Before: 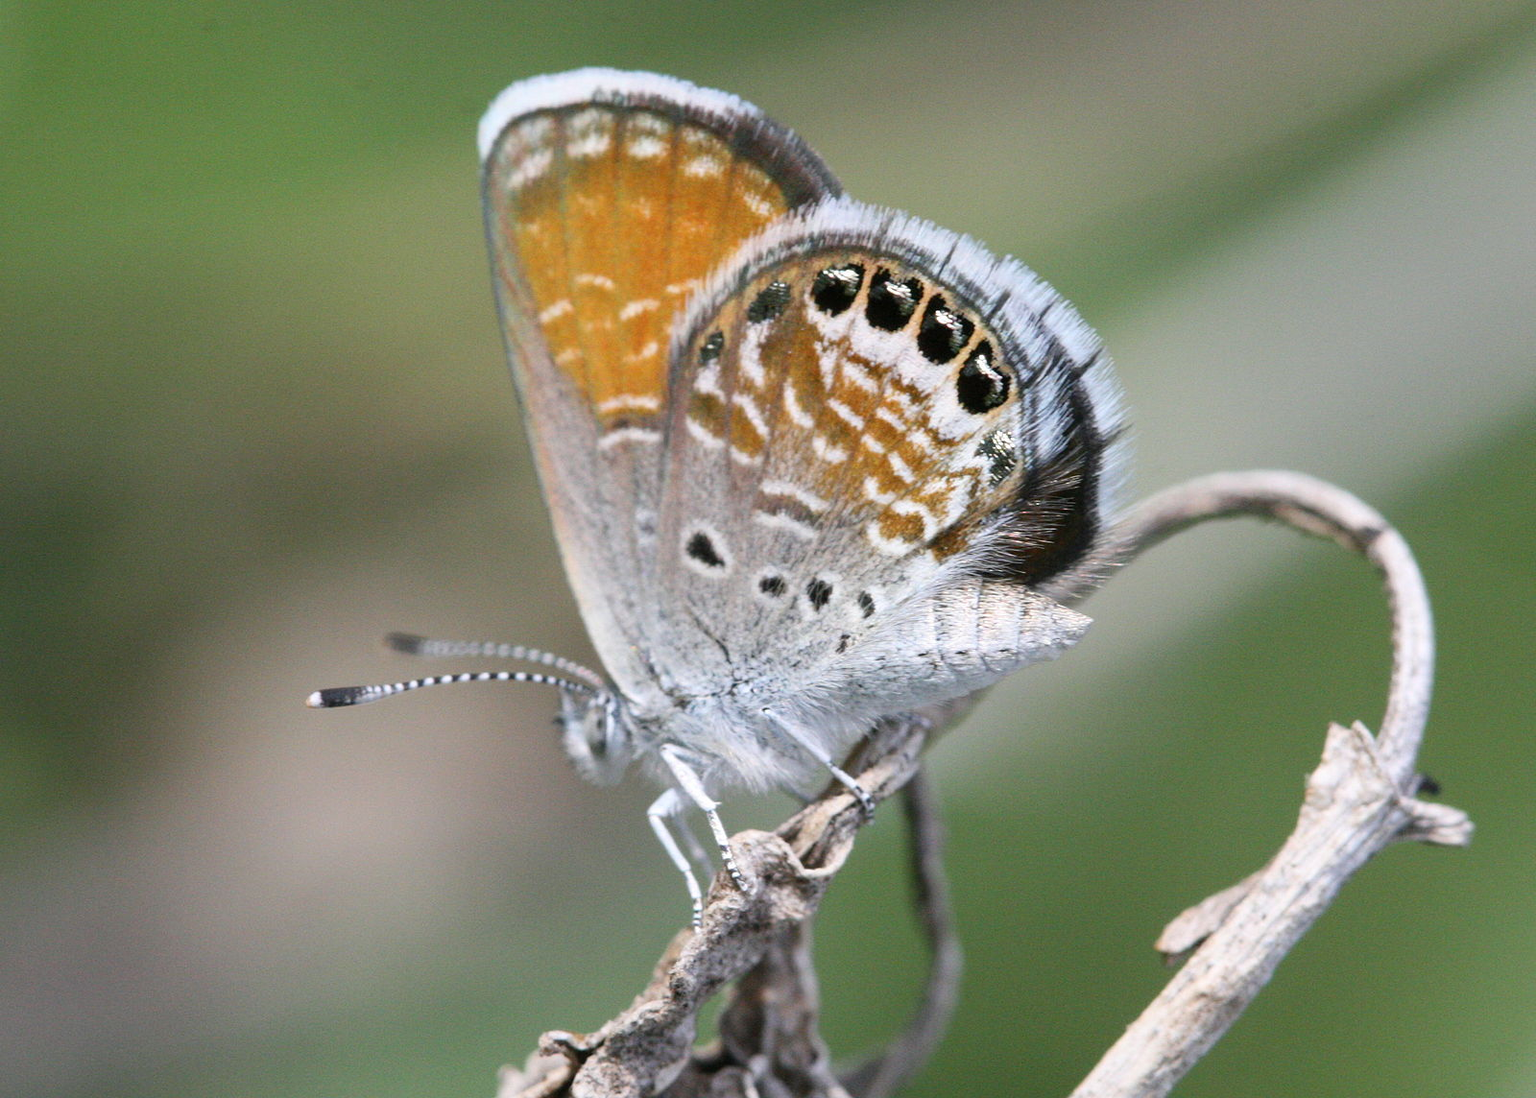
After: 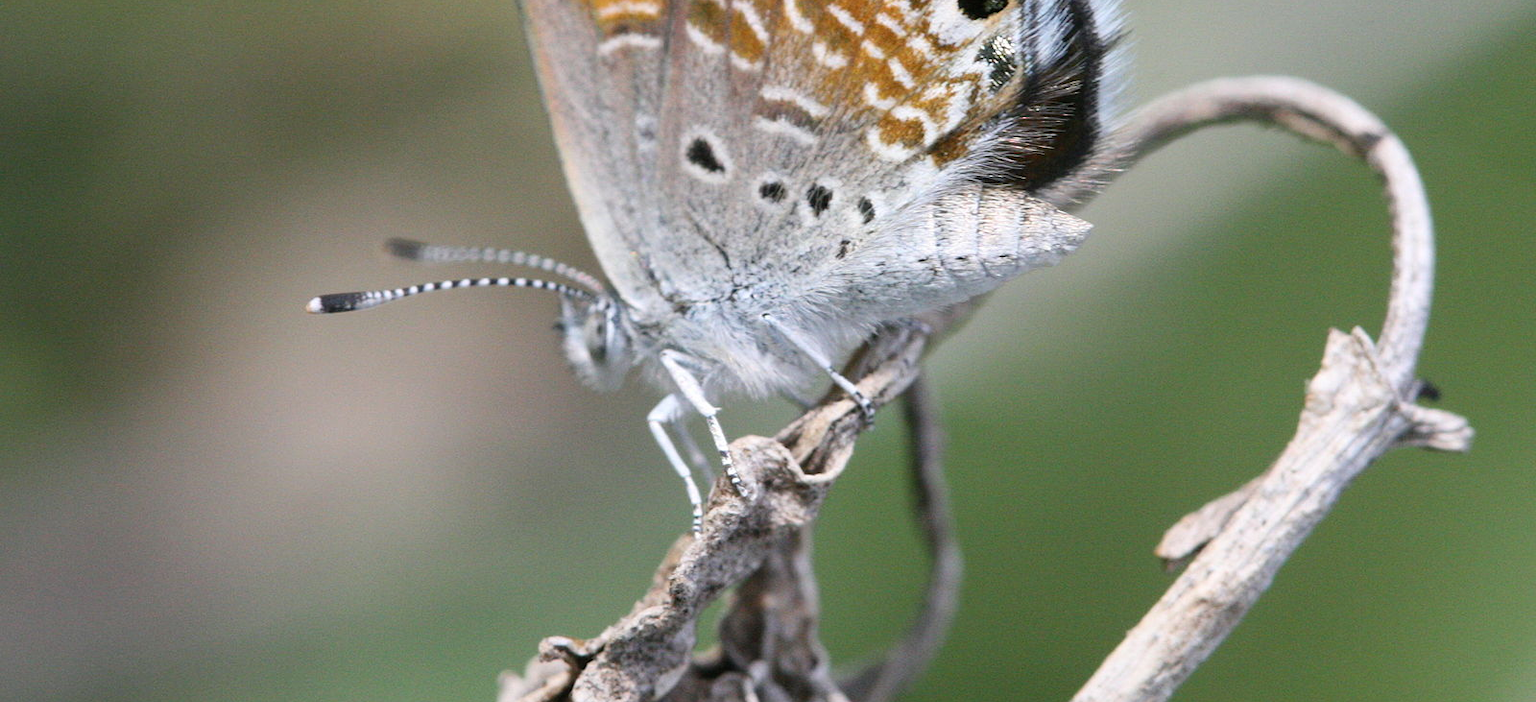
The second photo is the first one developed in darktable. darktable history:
crop and rotate: top 35.99%
